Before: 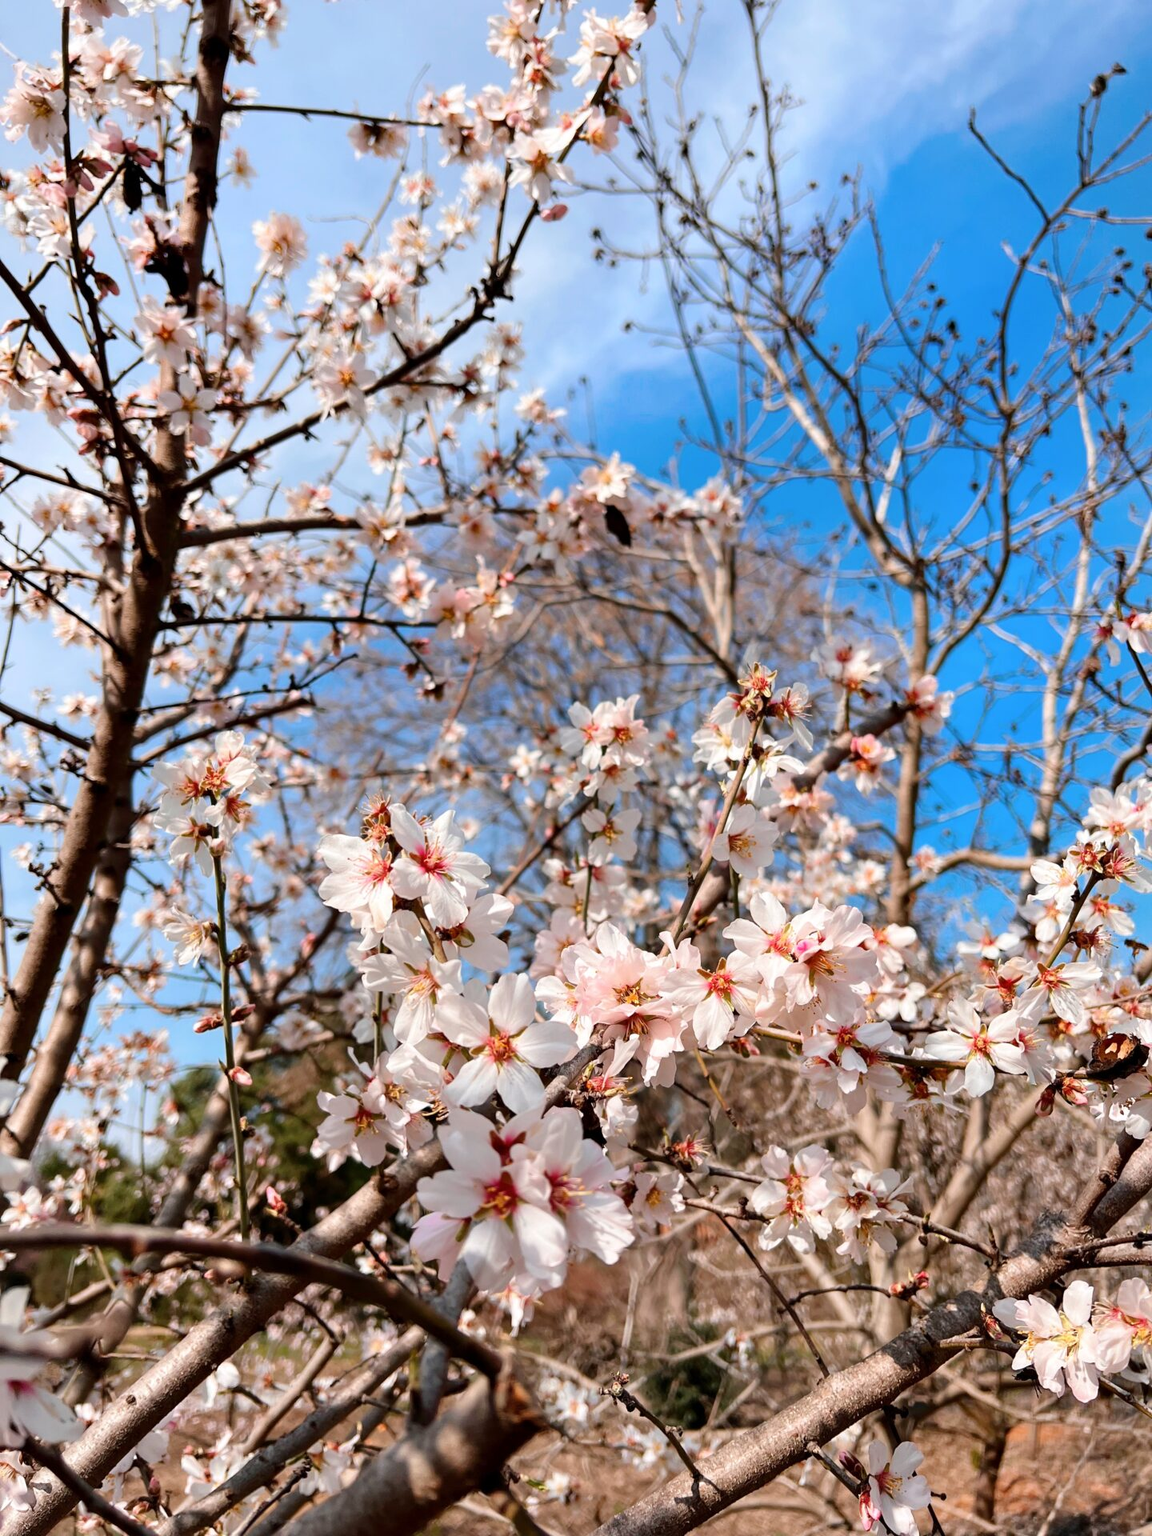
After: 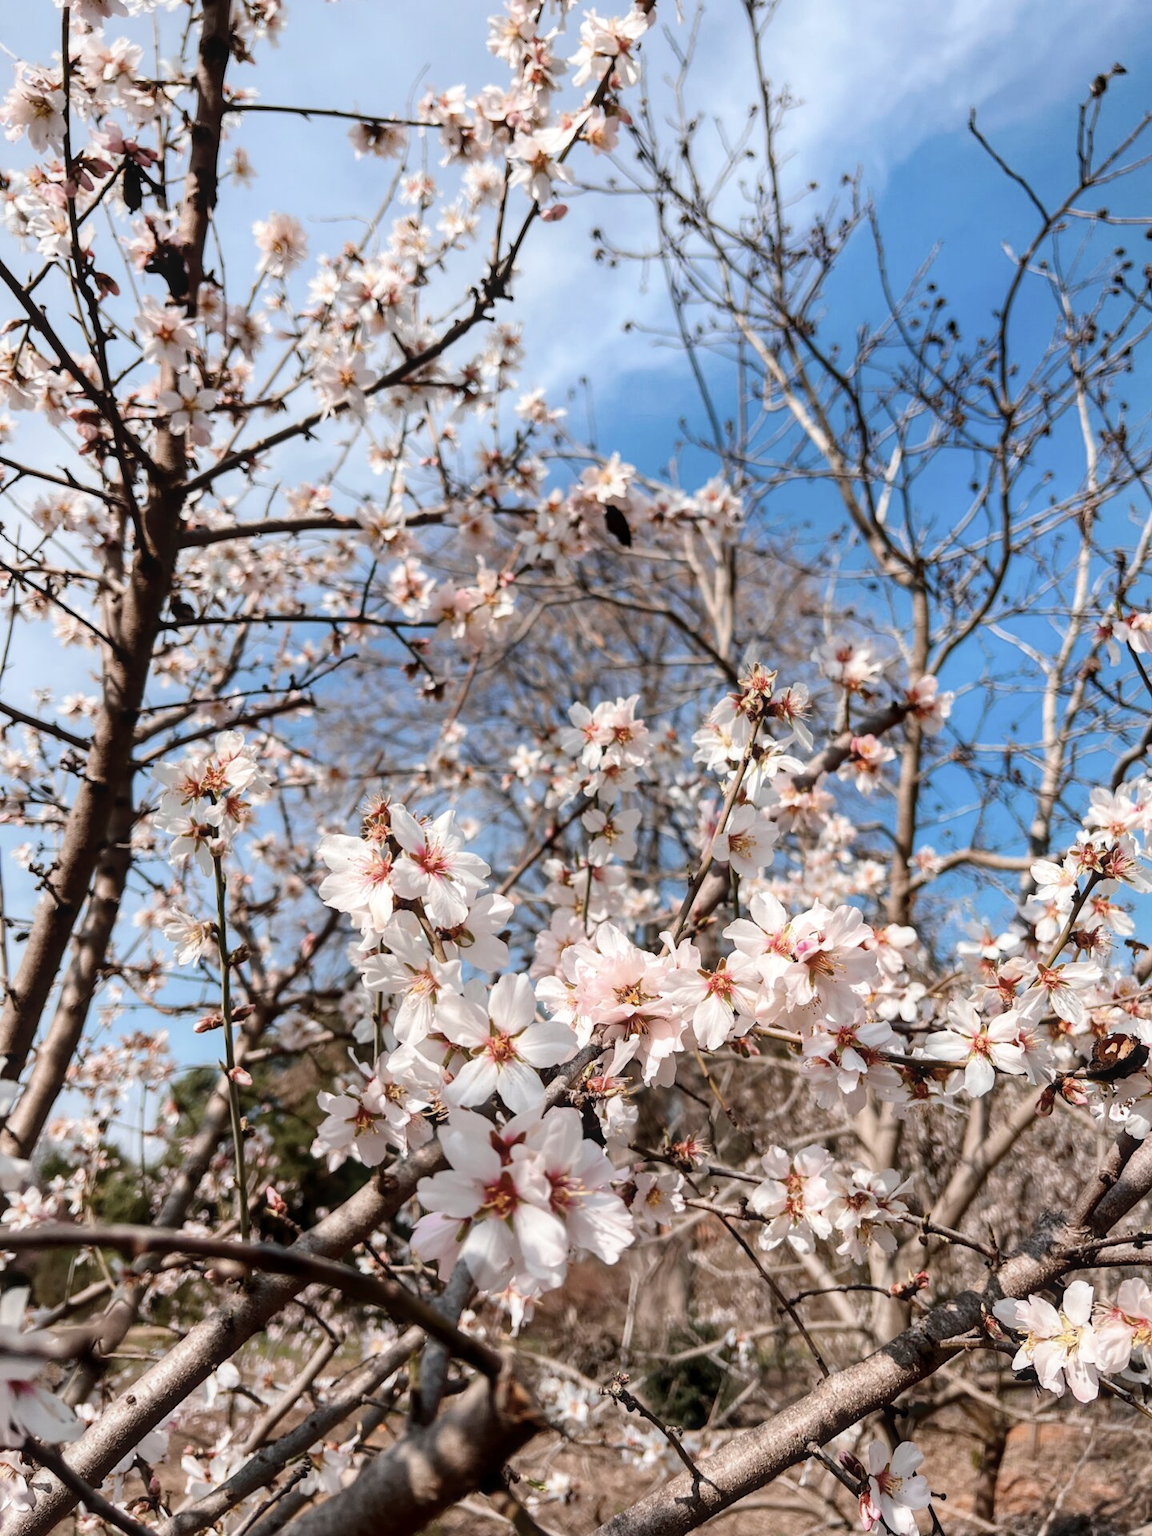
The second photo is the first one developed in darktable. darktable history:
local contrast: on, module defaults
contrast brightness saturation: contrast 0.102, saturation -0.282
contrast equalizer: octaves 7, y [[0.5, 0.542, 0.583, 0.625, 0.667, 0.708], [0.5 ×6], [0.5 ×6], [0, 0.033, 0.067, 0.1, 0.133, 0.167], [0, 0.05, 0.1, 0.15, 0.2, 0.25]], mix -0.297
